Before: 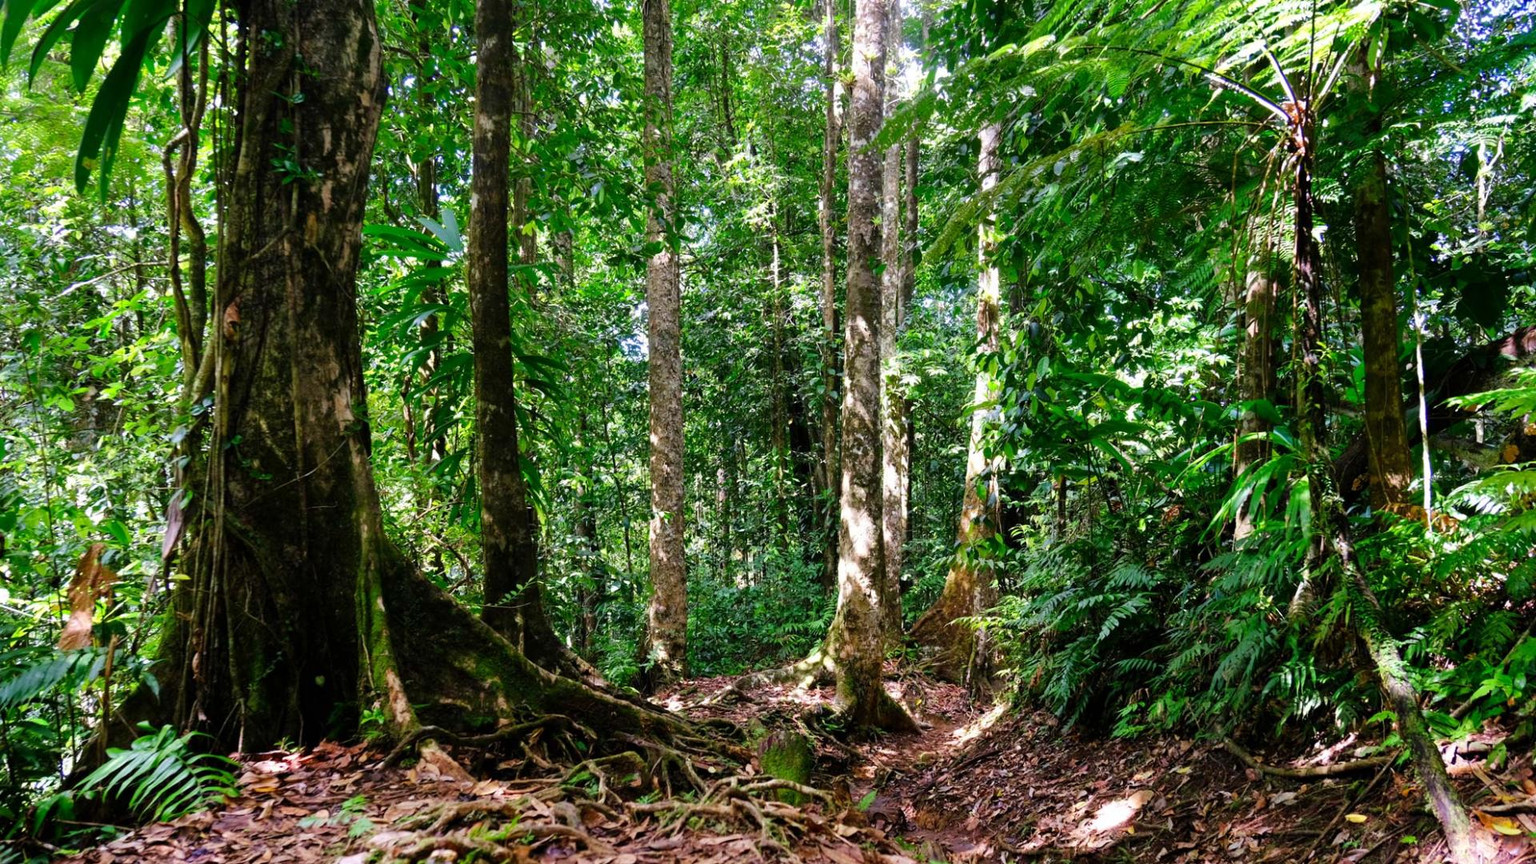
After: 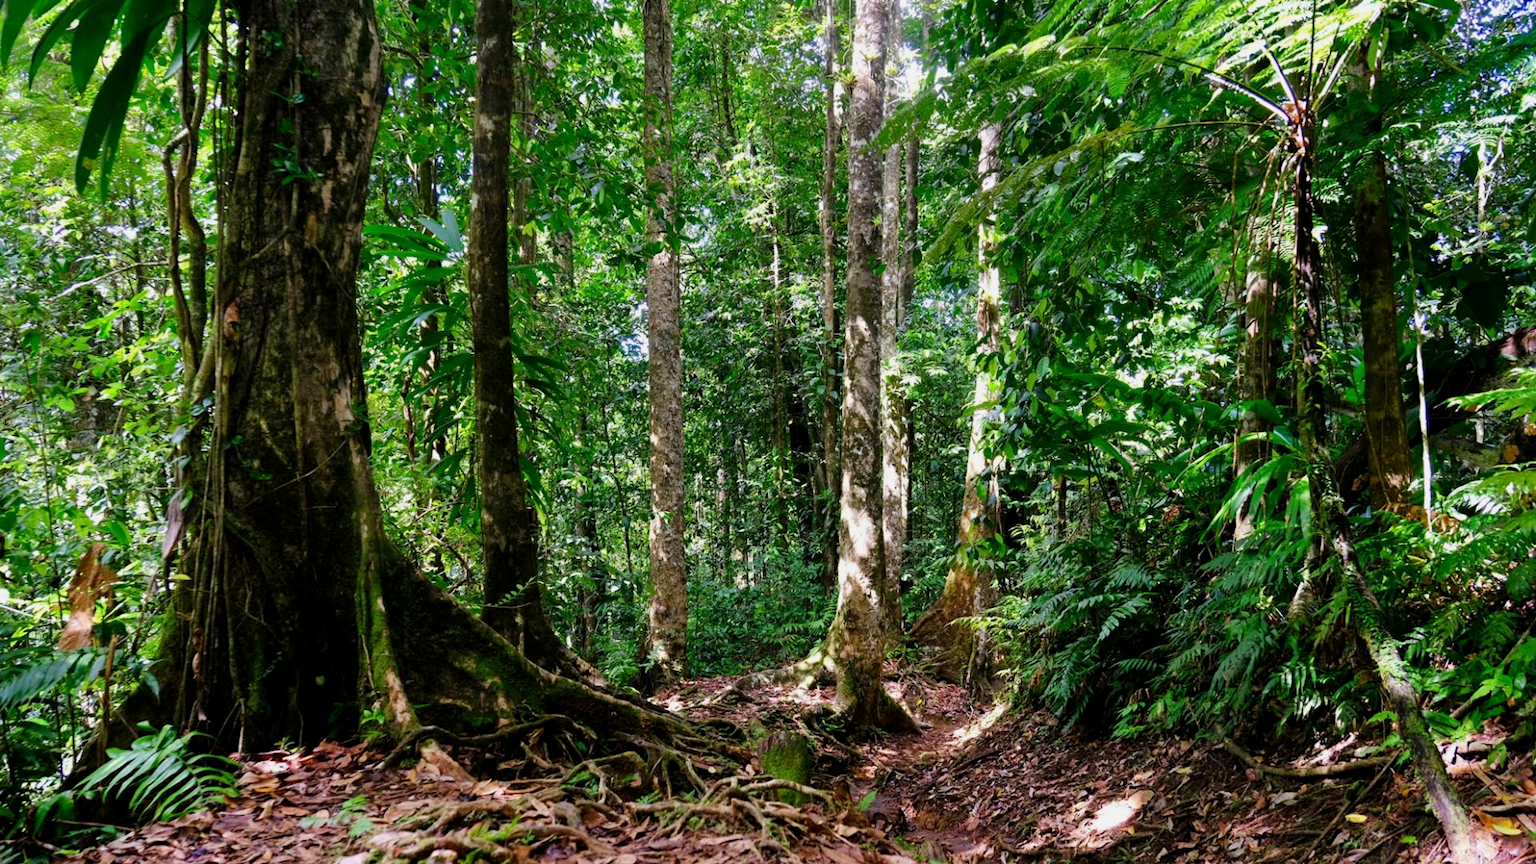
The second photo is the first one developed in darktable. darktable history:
shadows and highlights: shadows 12.42, white point adjustment 1.17, soften with gaussian
exposure: black level correction 0.002, exposure -0.198 EV, compensate exposure bias true, compensate highlight preservation false
